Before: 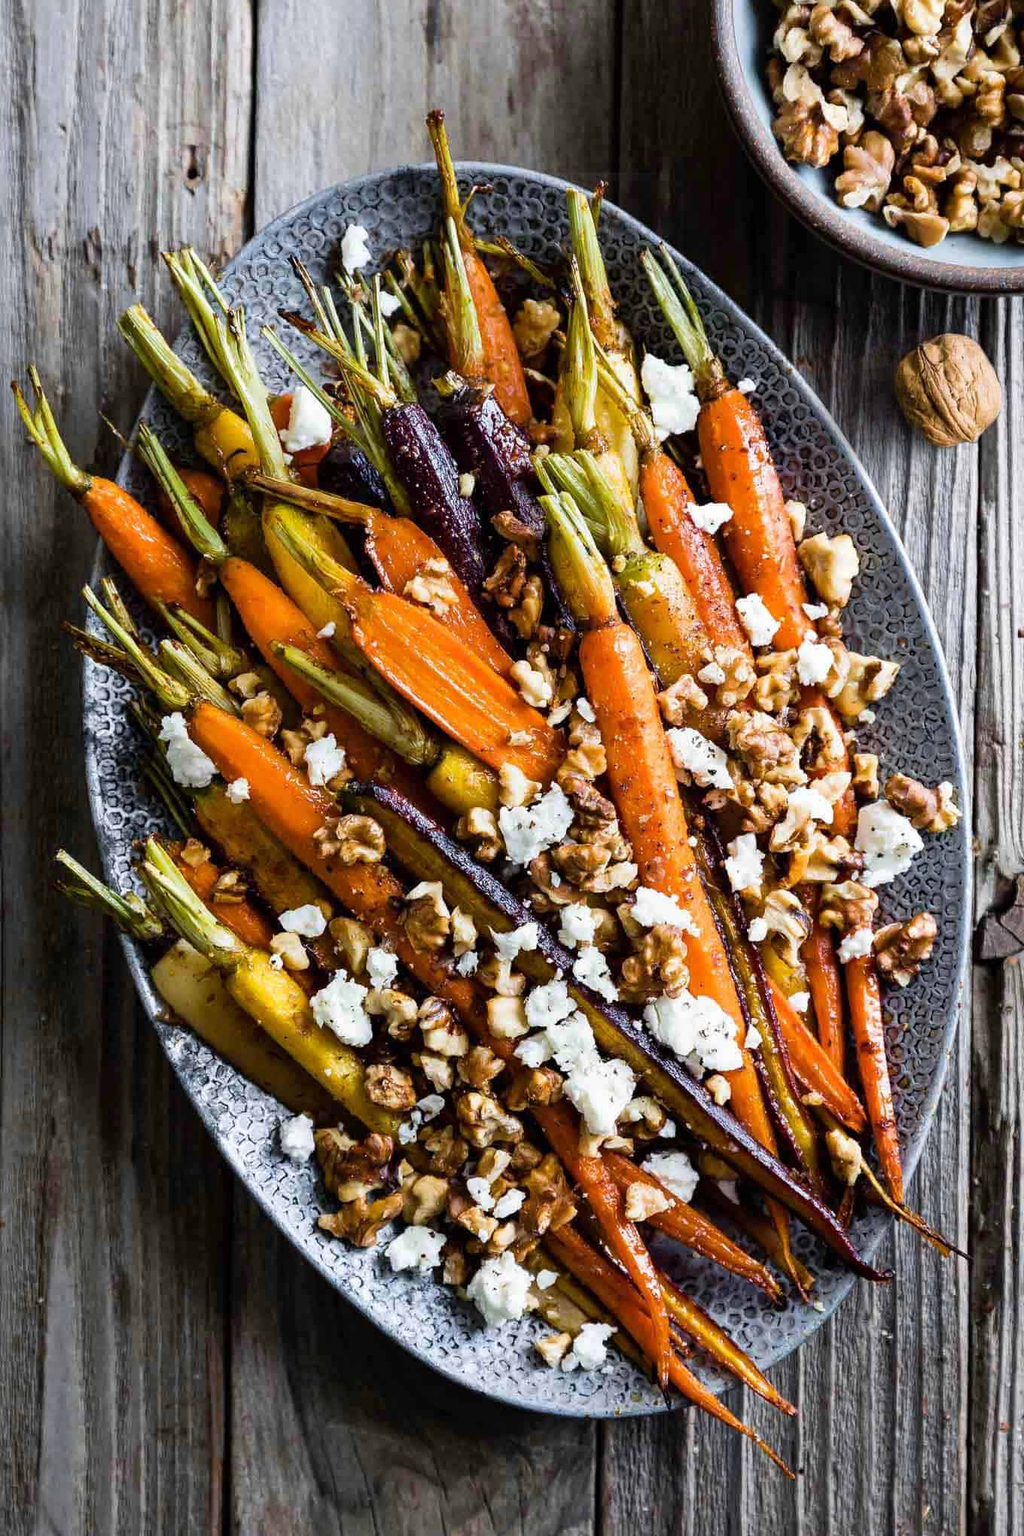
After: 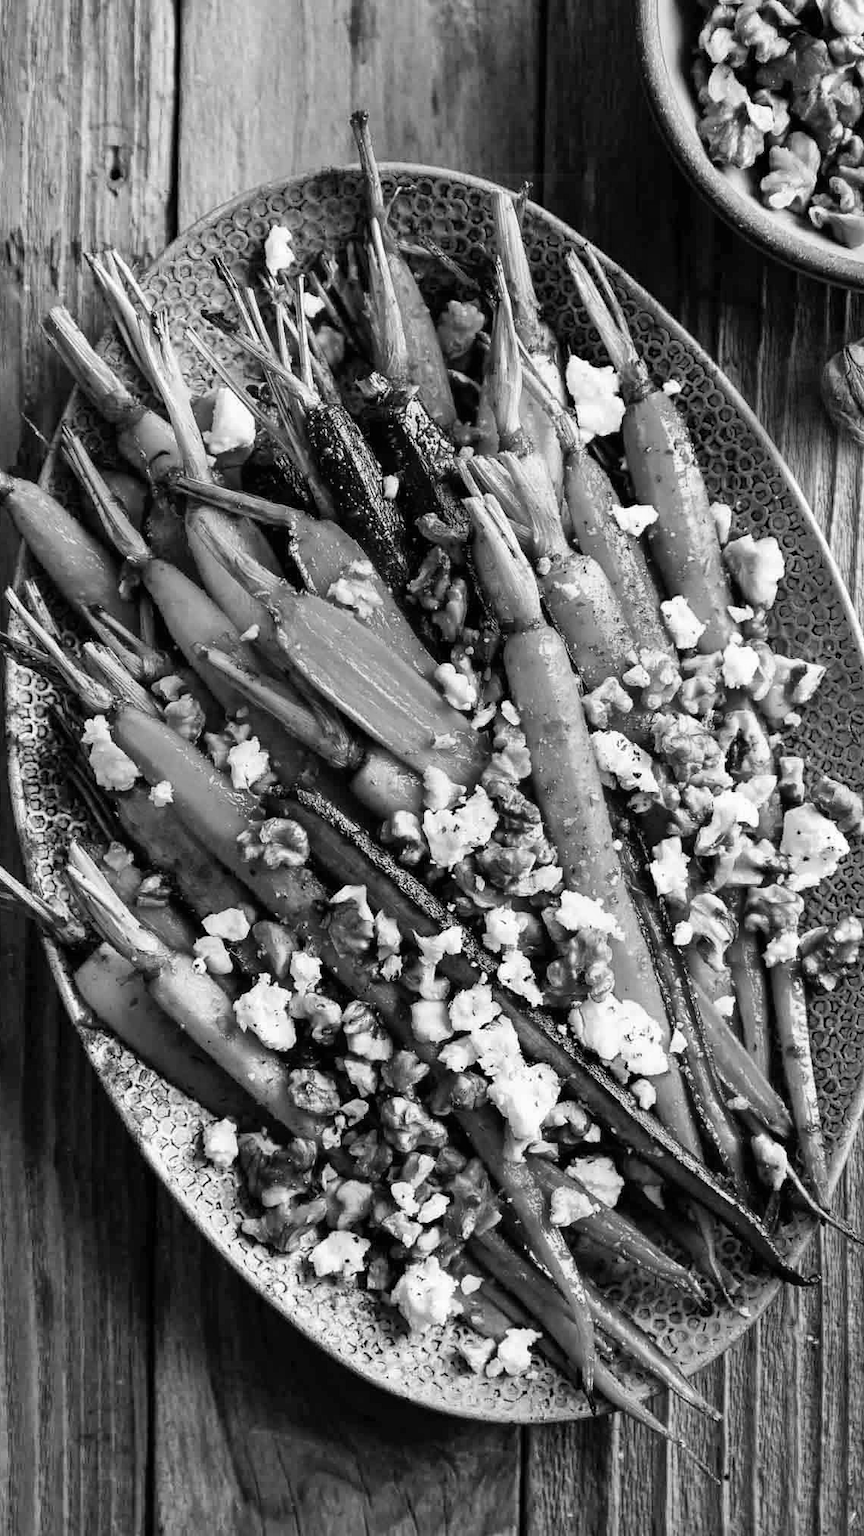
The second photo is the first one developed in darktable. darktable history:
crop: left 7.598%, right 7.873%
monochrome: on, module defaults
shadows and highlights: radius 118.69, shadows 42.21, highlights -61.56, soften with gaussian
